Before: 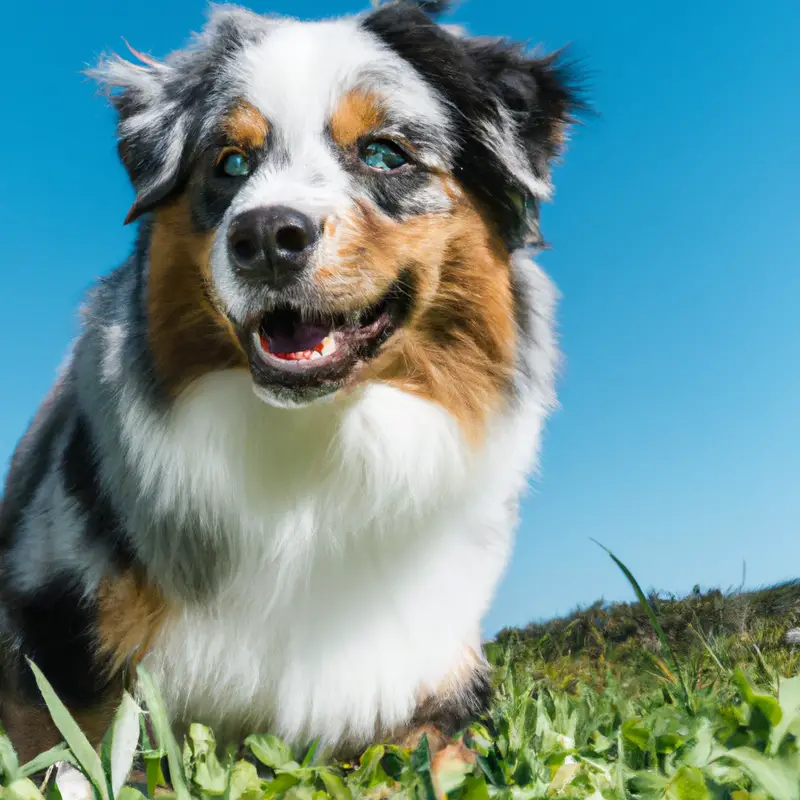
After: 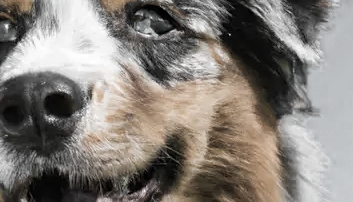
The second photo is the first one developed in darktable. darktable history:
crop: left 29.059%, top 16.85%, right 26.765%, bottom 57.821%
color zones: curves: ch0 [(0, 0.613) (0.01, 0.613) (0.245, 0.448) (0.498, 0.529) (0.642, 0.665) (0.879, 0.777) (0.99, 0.613)]; ch1 [(0, 0.035) (0.121, 0.189) (0.259, 0.197) (0.415, 0.061) (0.589, 0.022) (0.732, 0.022) (0.857, 0.026) (0.991, 0.053)]
sharpen: amount 0.211
